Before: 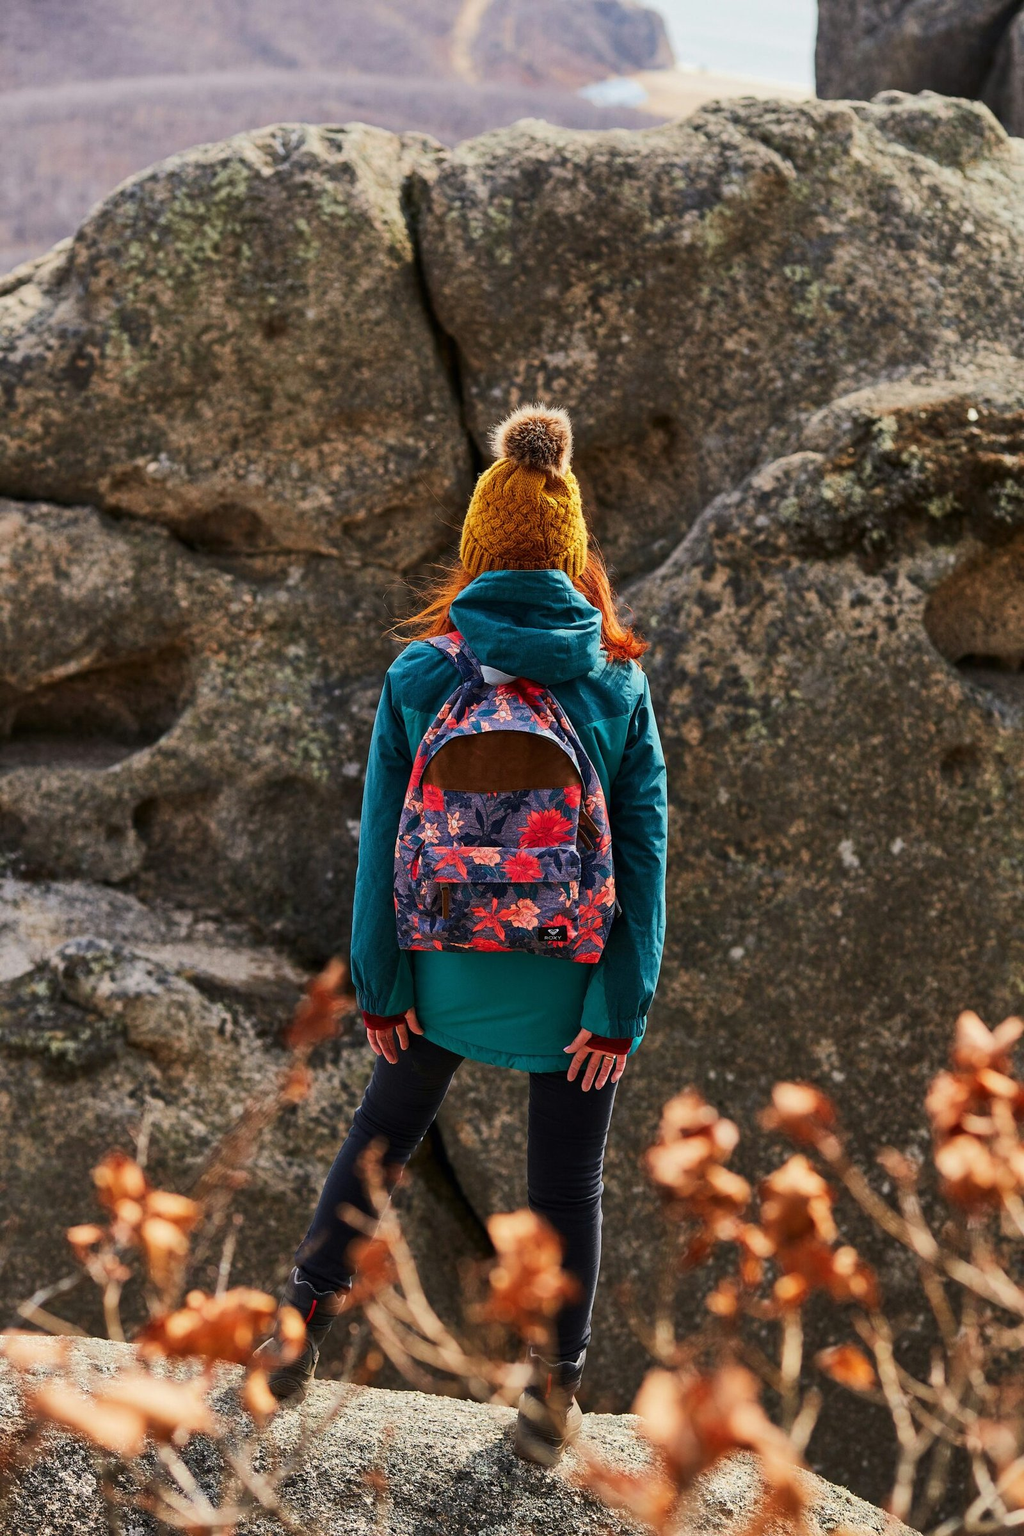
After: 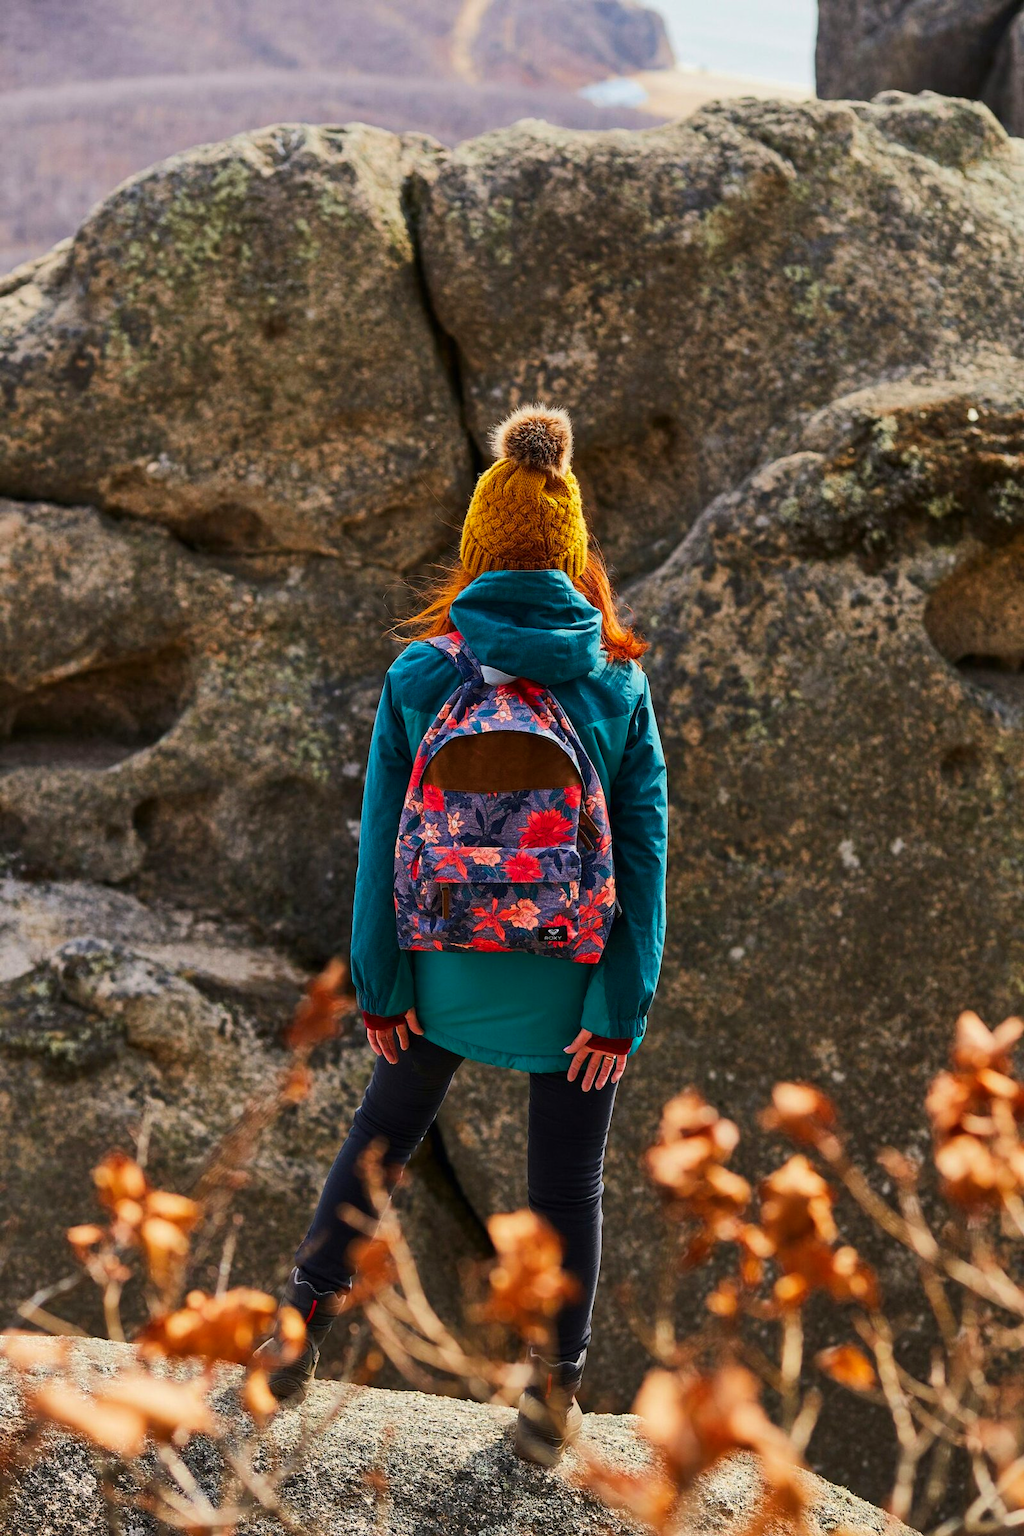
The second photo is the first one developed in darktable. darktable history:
color balance rgb: linear chroma grading › global chroma 14.453%, perceptual saturation grading › global saturation -0.037%, global vibrance 14.339%
